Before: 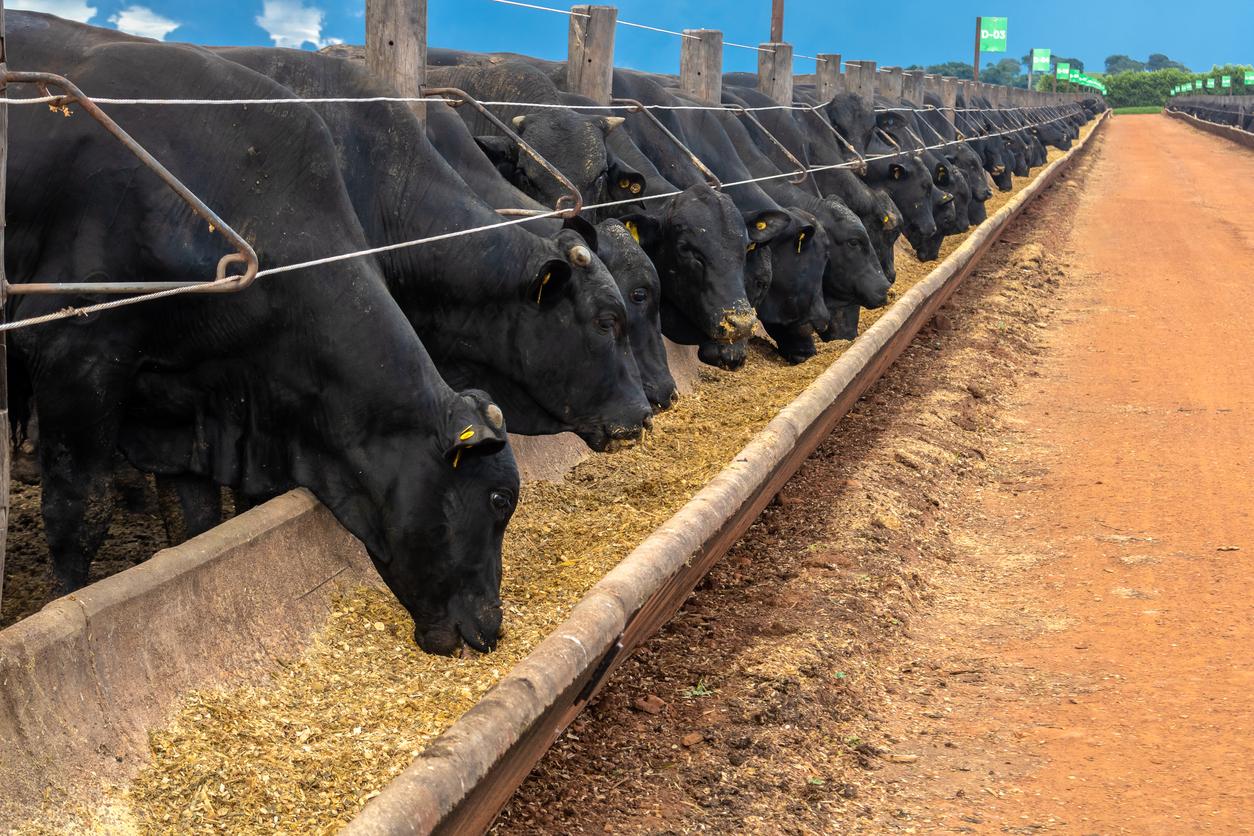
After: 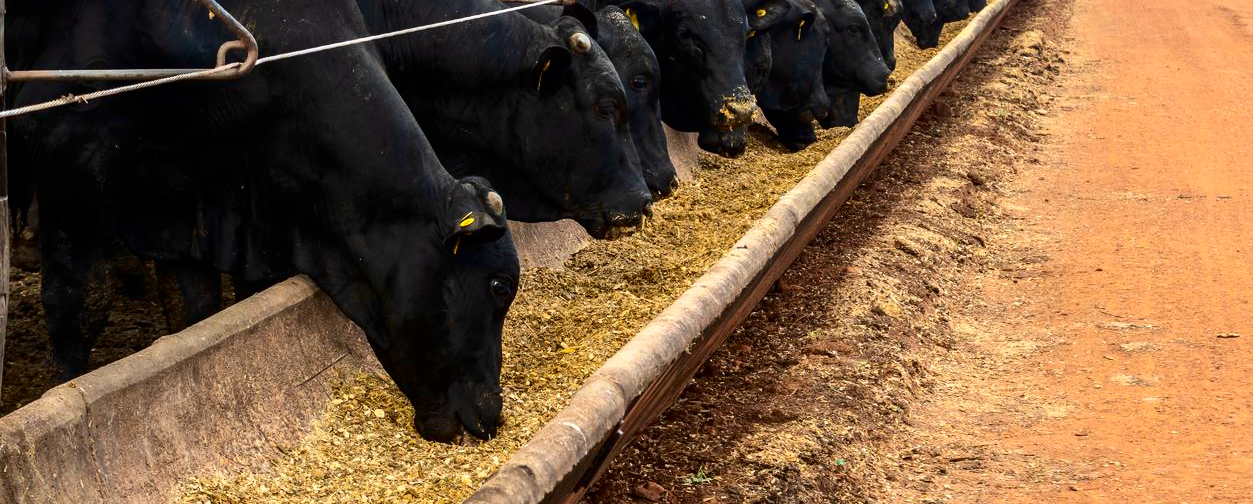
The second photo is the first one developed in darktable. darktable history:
contrast brightness saturation: contrast 0.205, brightness -0.115, saturation 0.101
crop and rotate: top 25.639%, bottom 13.958%
